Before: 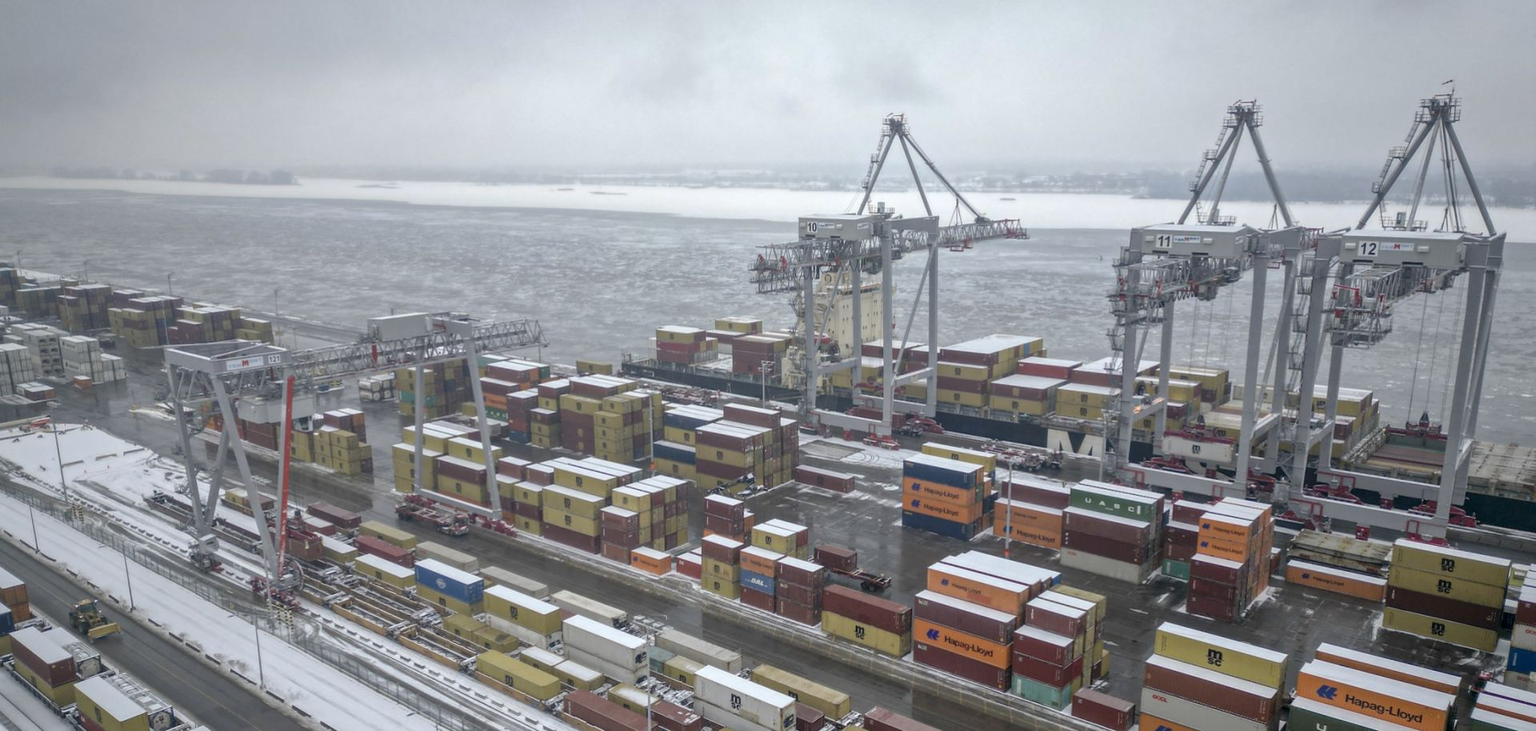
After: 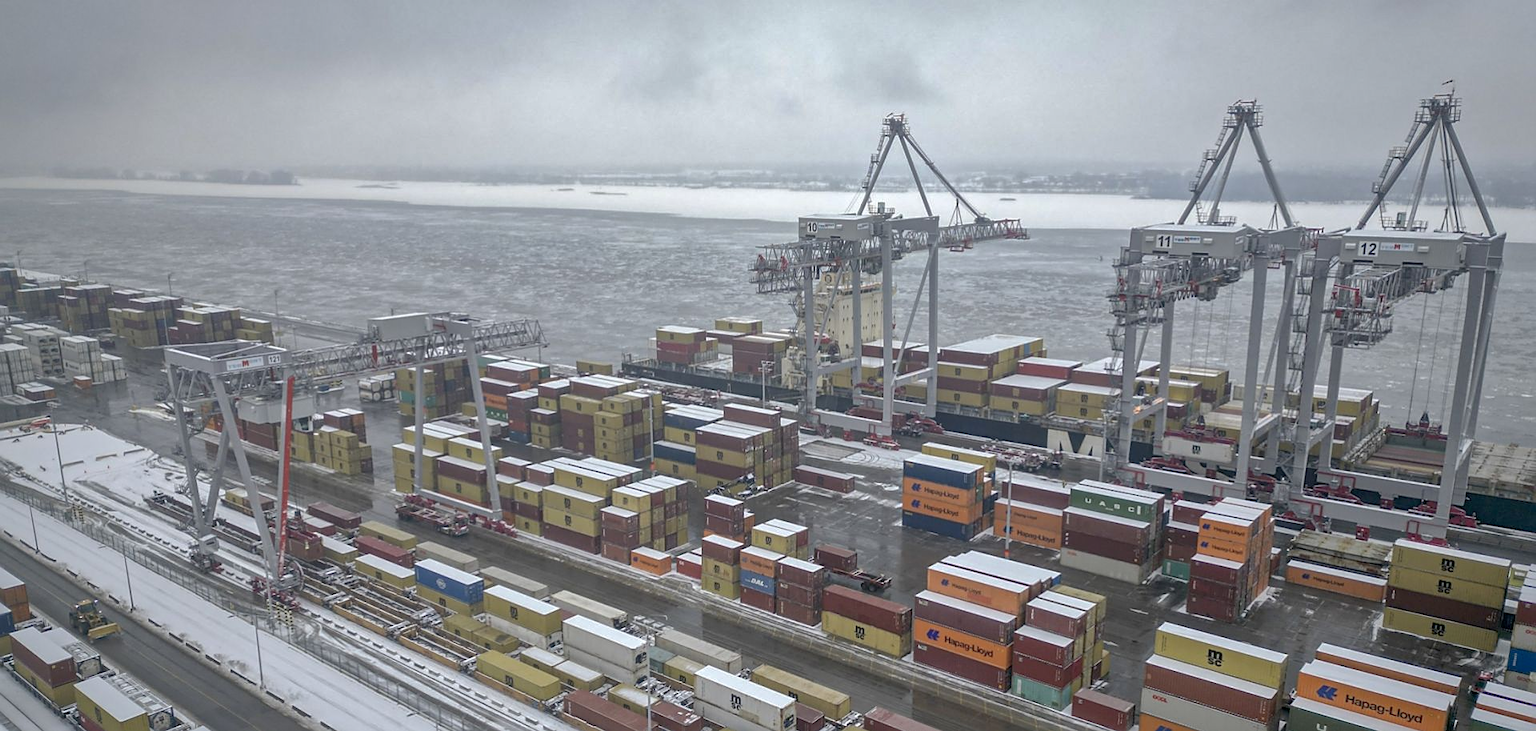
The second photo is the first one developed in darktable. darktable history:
sharpen: on, module defaults
shadows and highlights: on, module defaults
color calibration: illuminant same as pipeline (D50), adaptation XYZ, x 0.347, y 0.358, temperature 5021.74 K
